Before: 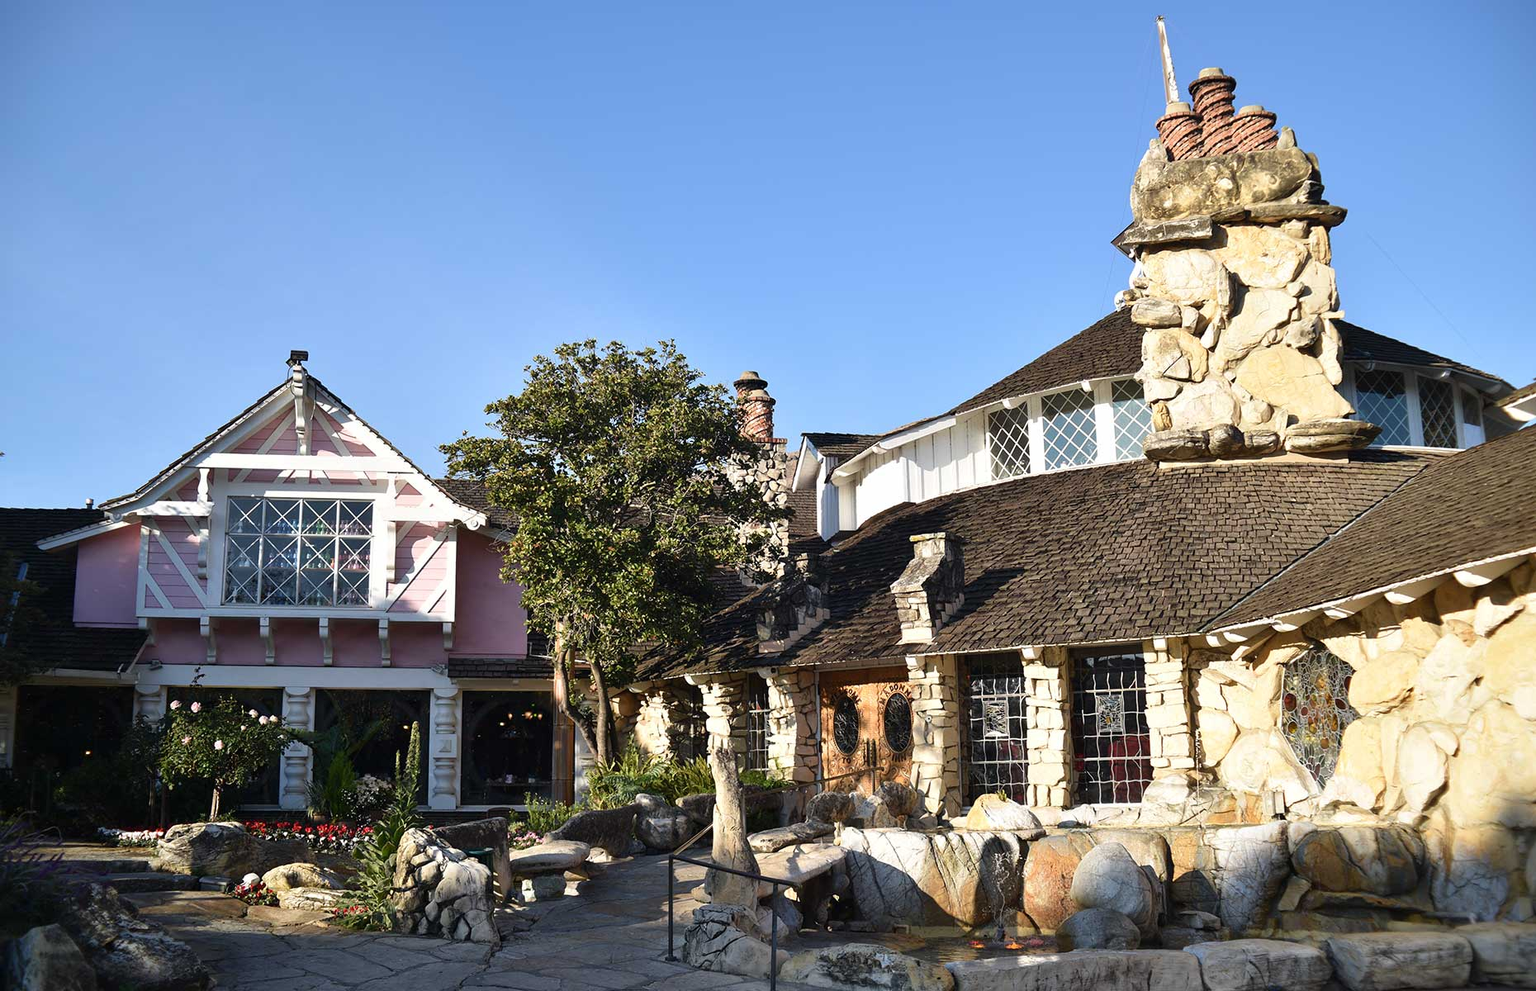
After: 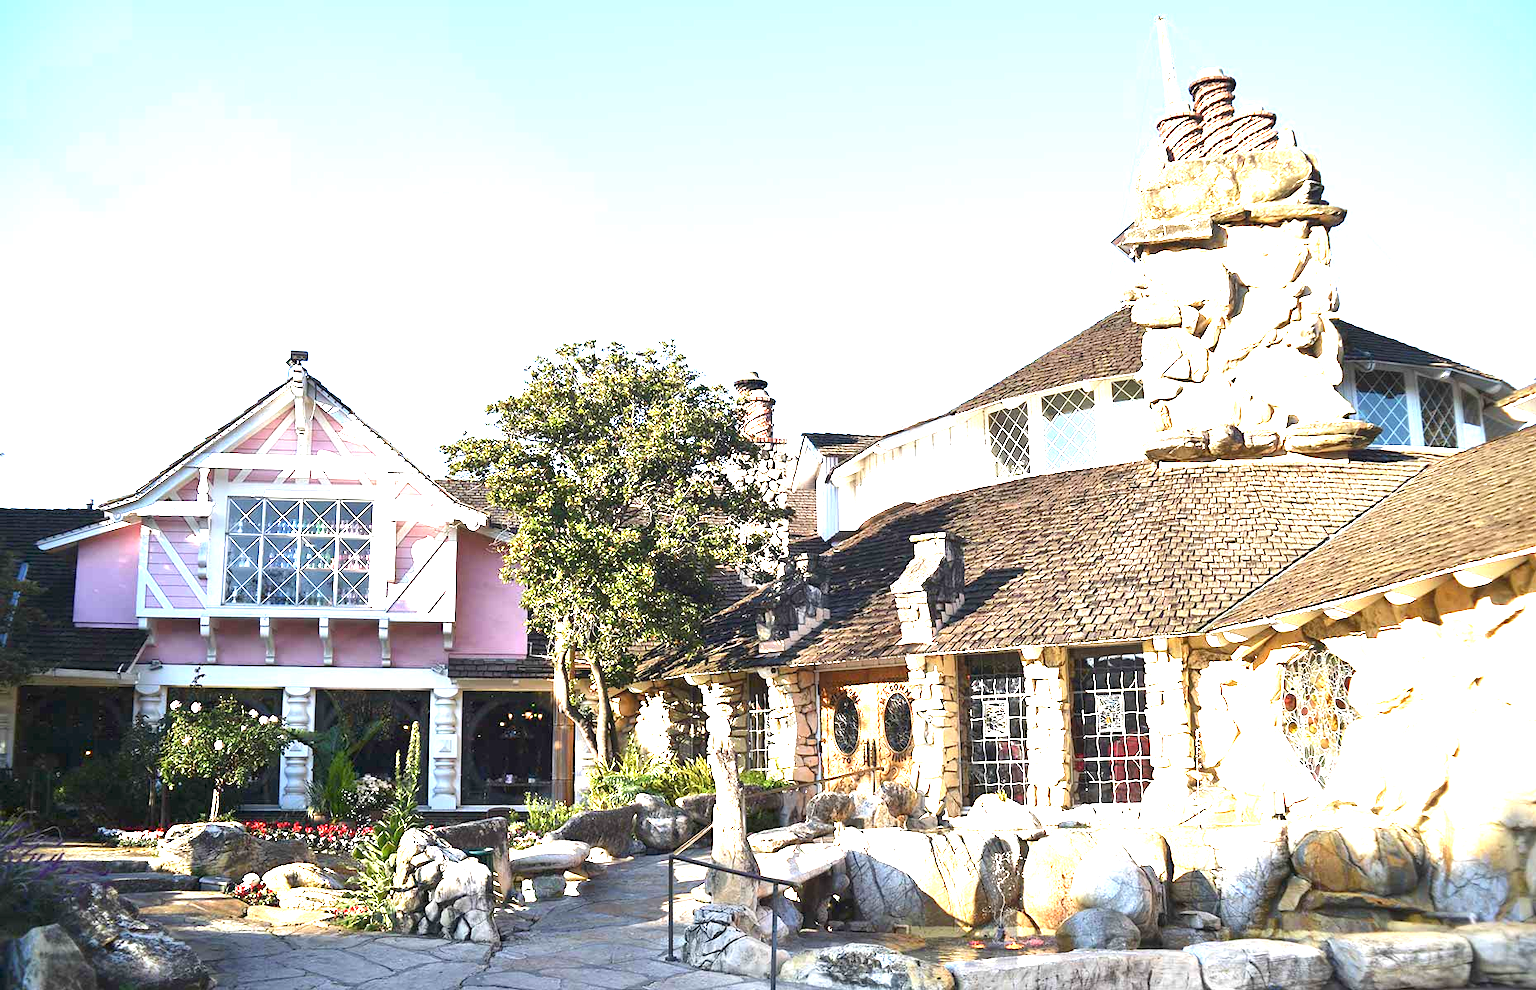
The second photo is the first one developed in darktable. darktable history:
exposure: exposure 2.202 EV, compensate highlight preservation false
